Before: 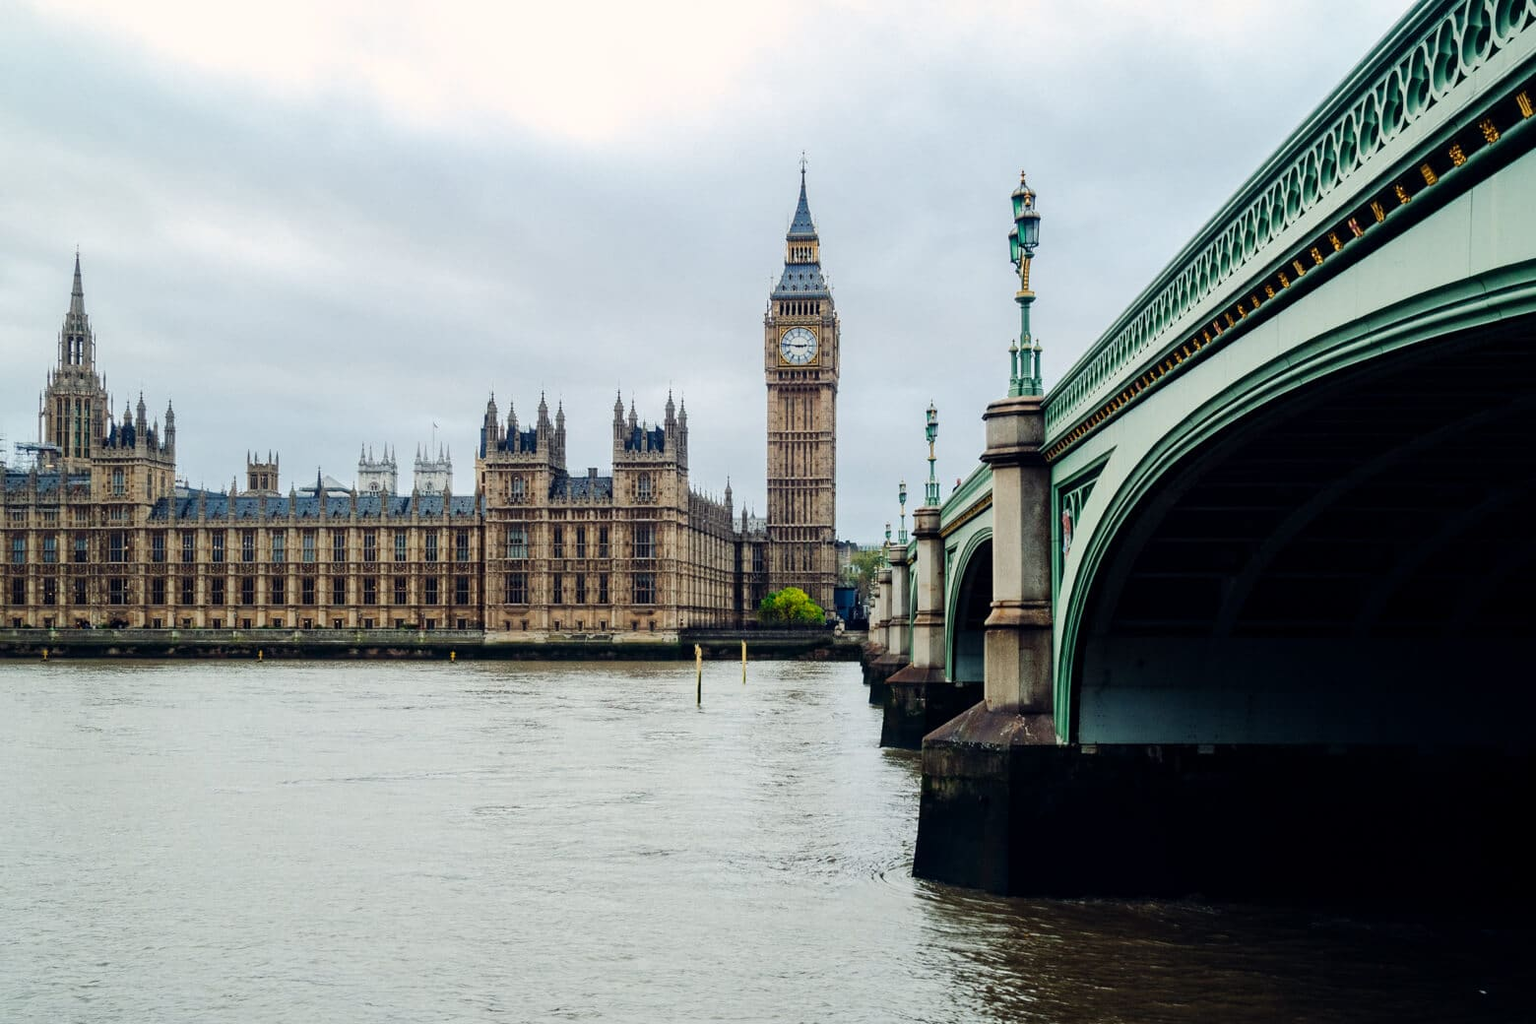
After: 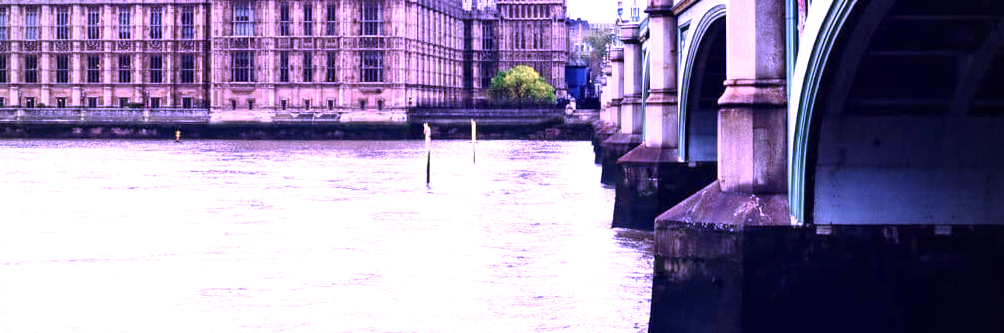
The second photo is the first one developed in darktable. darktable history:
crop: left 18.091%, top 51.13%, right 17.525%, bottom 16.85%
exposure: black level correction 0, exposure 1.2 EV, compensate highlight preservation false
color calibration: illuminant custom, x 0.379, y 0.481, temperature 4443.07 K
vignetting: fall-off radius 60.92%
white balance: red 0.986, blue 1.01
